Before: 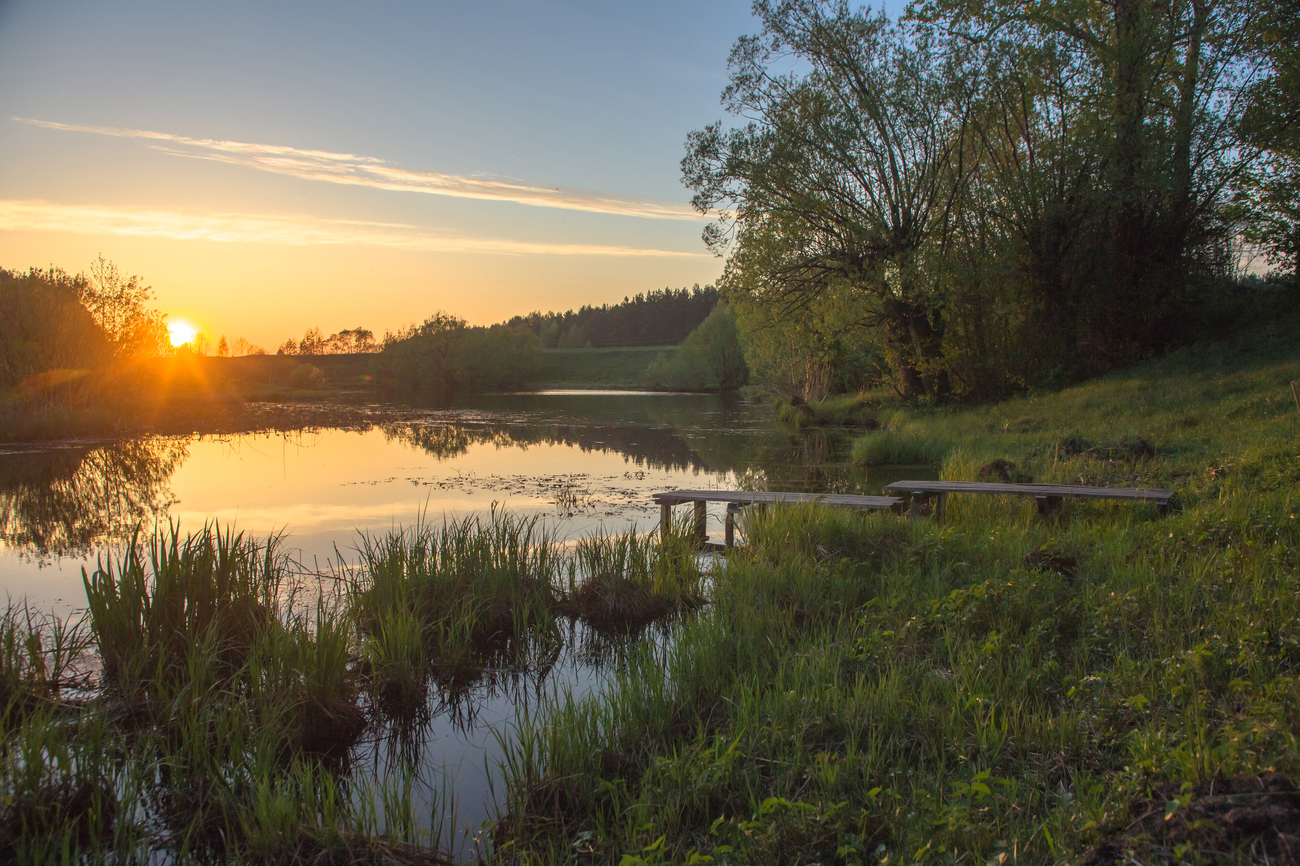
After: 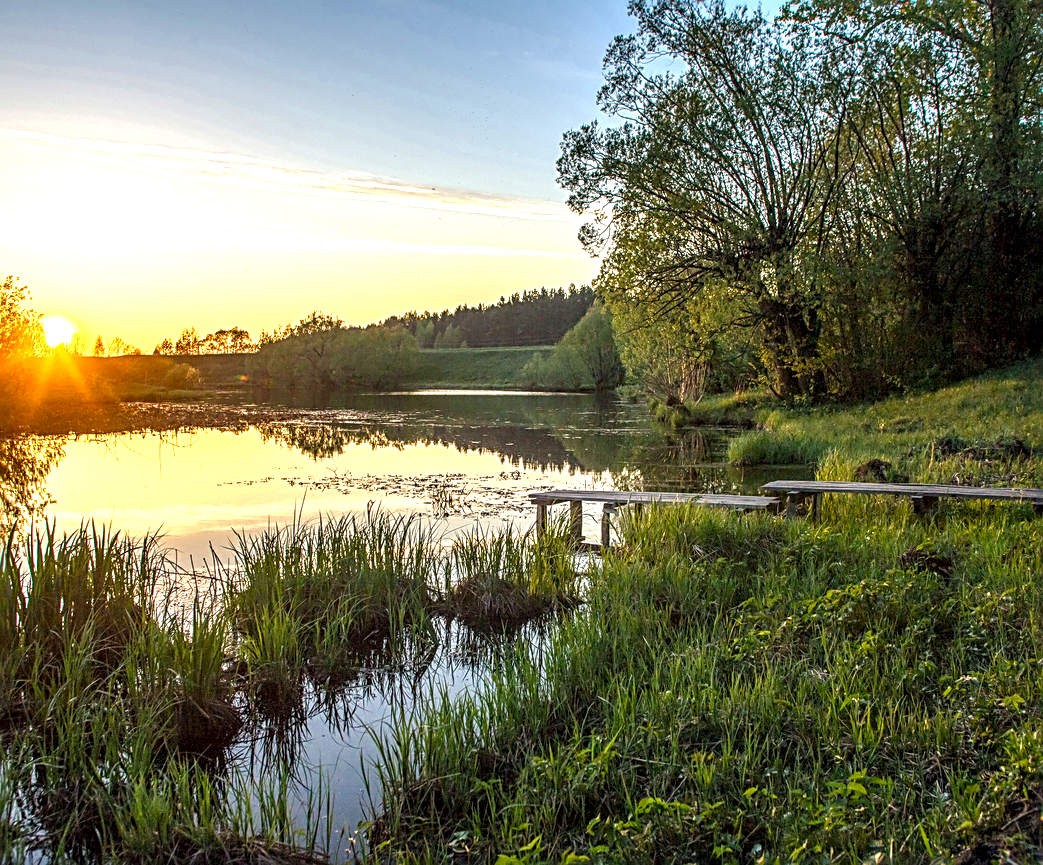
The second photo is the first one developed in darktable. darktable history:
sharpen: radius 2.627, amount 0.69
local contrast: highlights 17%, detail 185%
crop and rotate: left 9.584%, right 10.162%
color balance rgb: shadows lift › chroma 2.001%, shadows lift › hue 222.1°, perceptual saturation grading › global saturation 20%, perceptual saturation grading › highlights -24.758%, perceptual saturation grading › shadows 24.548%, perceptual brilliance grading › global brilliance 25.128%
